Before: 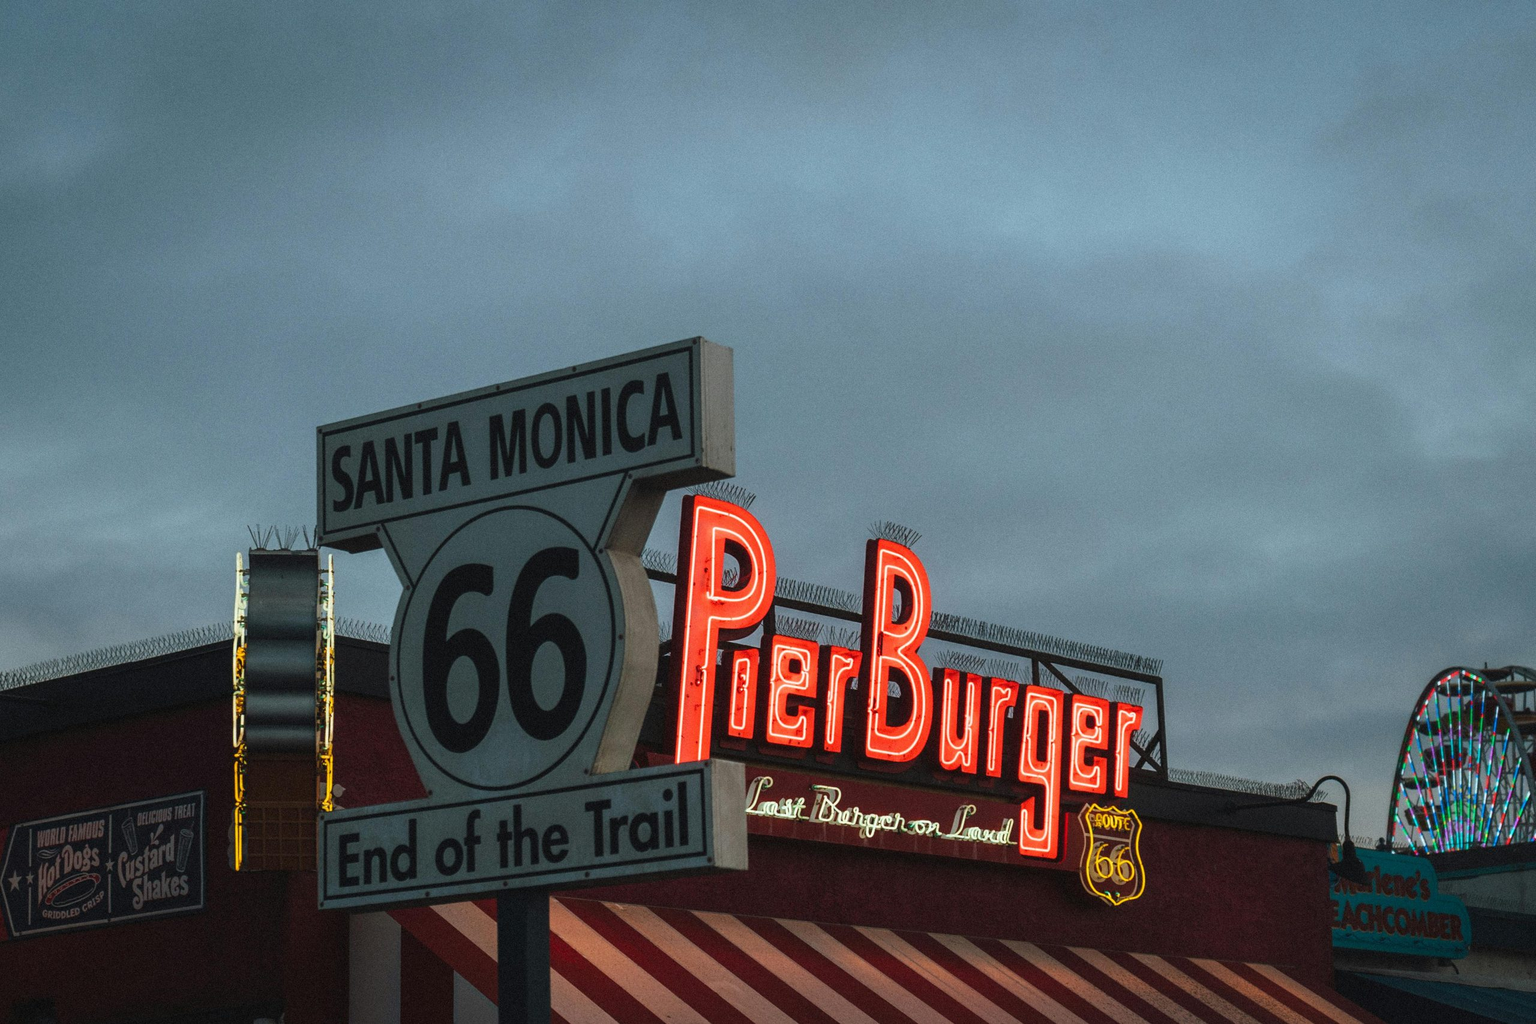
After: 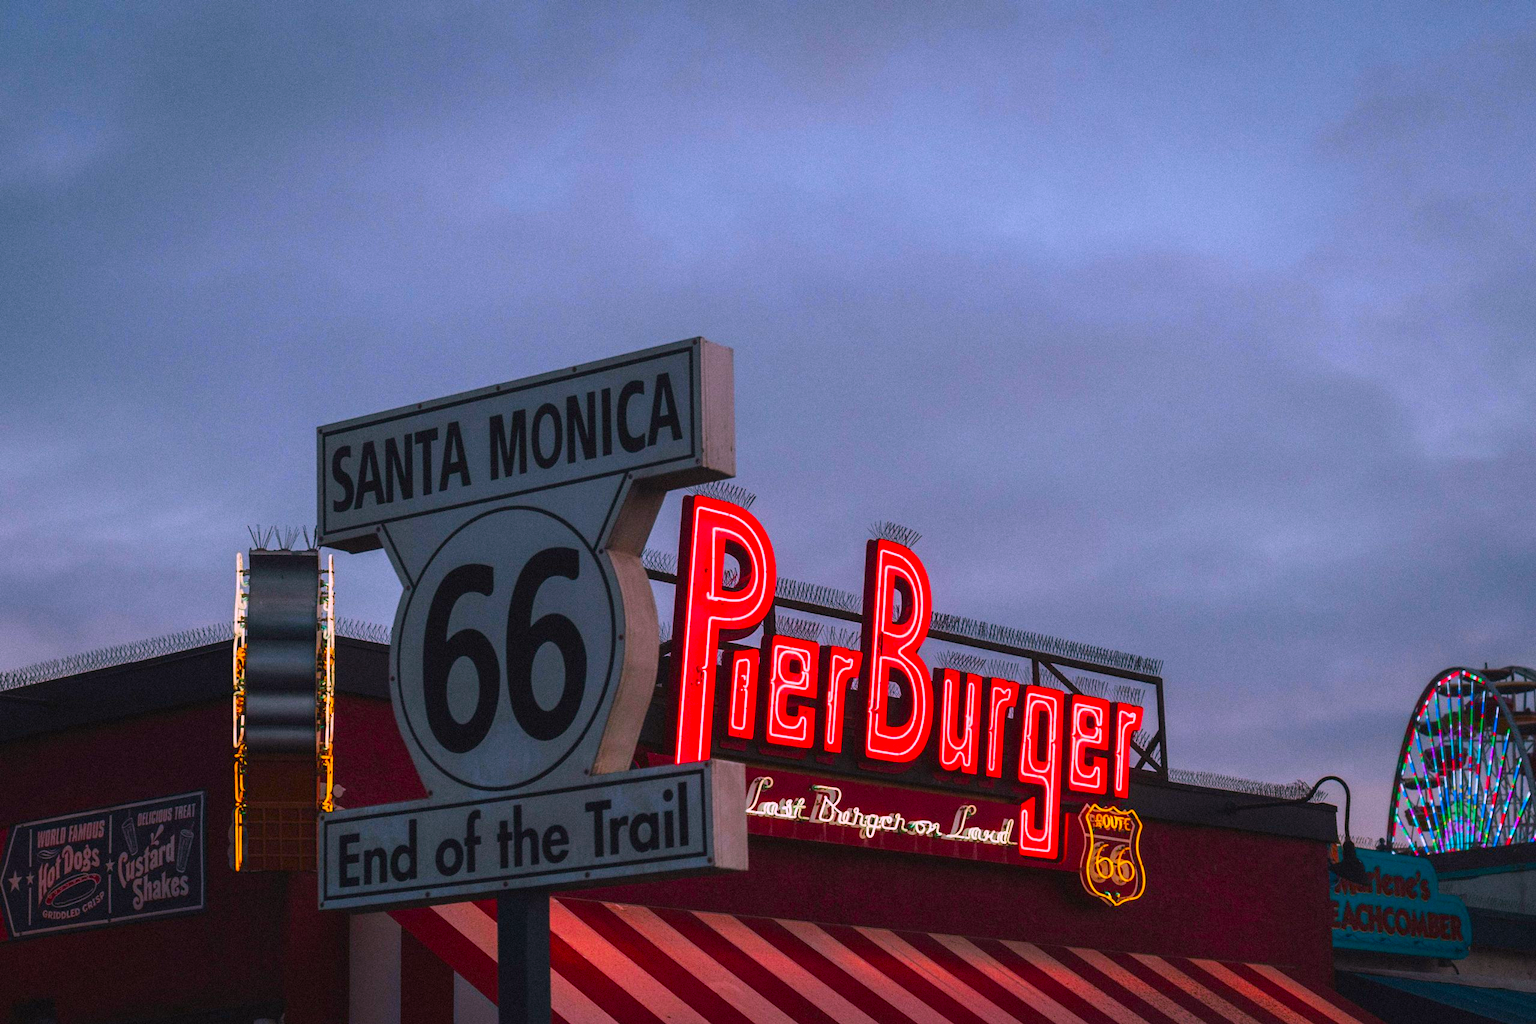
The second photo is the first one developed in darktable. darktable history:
color correction: highlights a* 18.81, highlights b* -11.57, saturation 1.69
